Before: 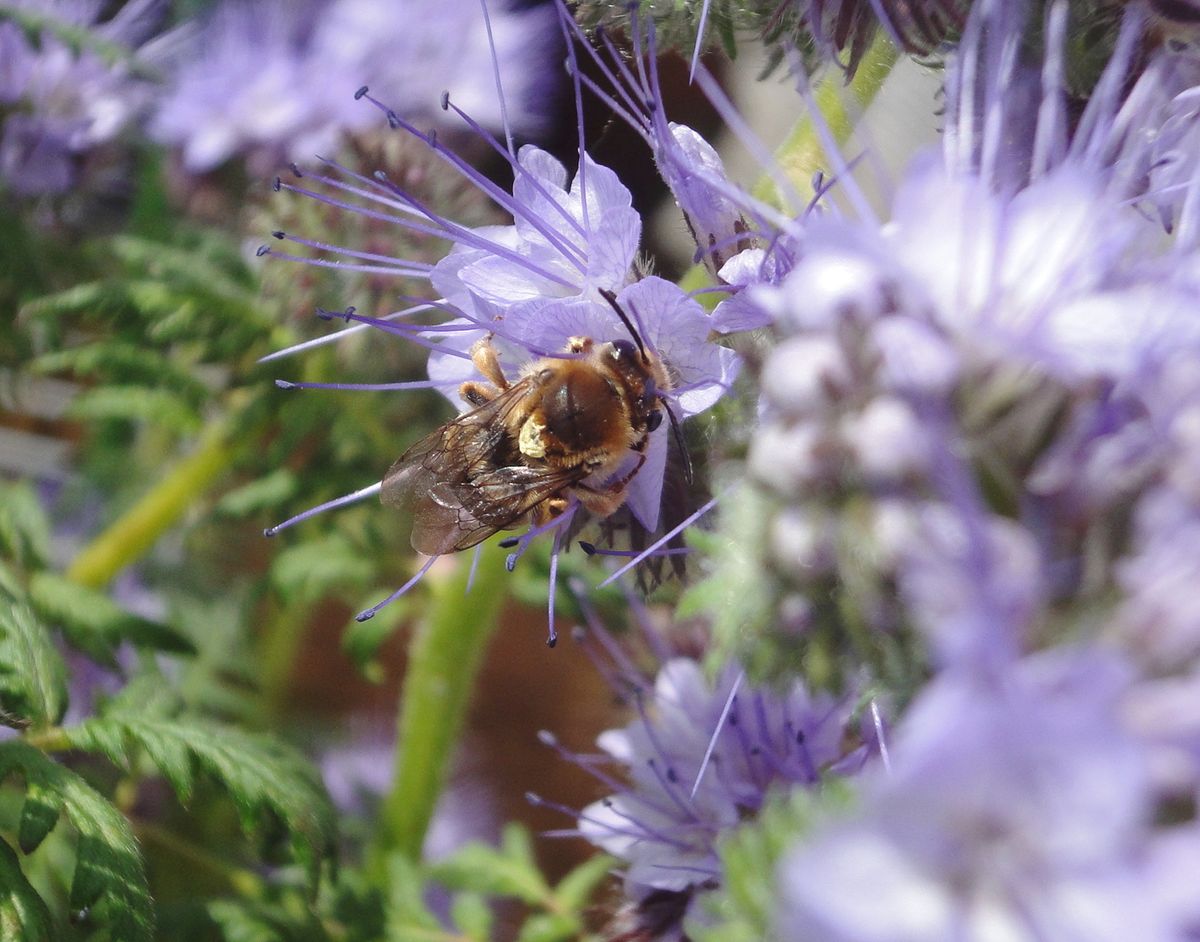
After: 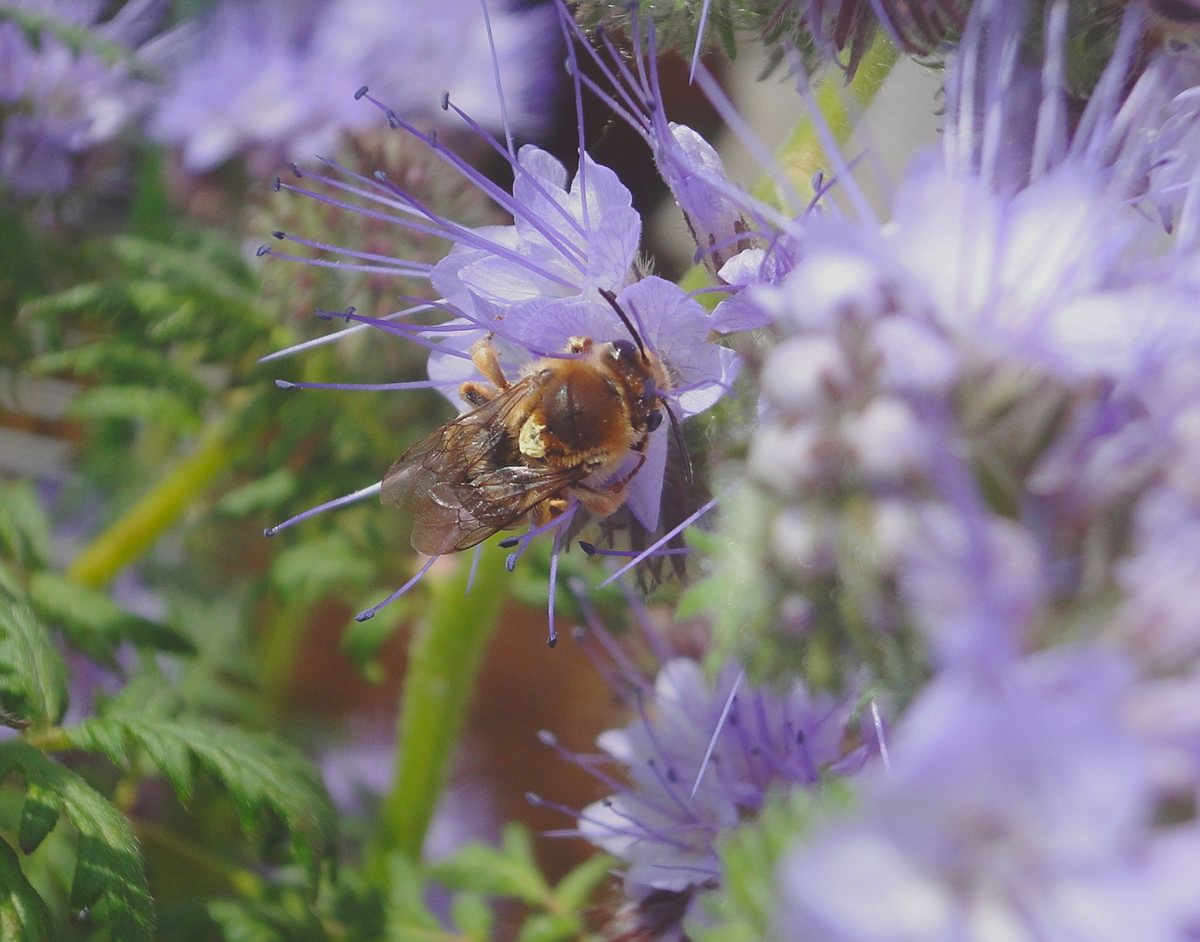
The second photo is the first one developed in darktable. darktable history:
sharpen: amount 0.216
local contrast: detail 69%
